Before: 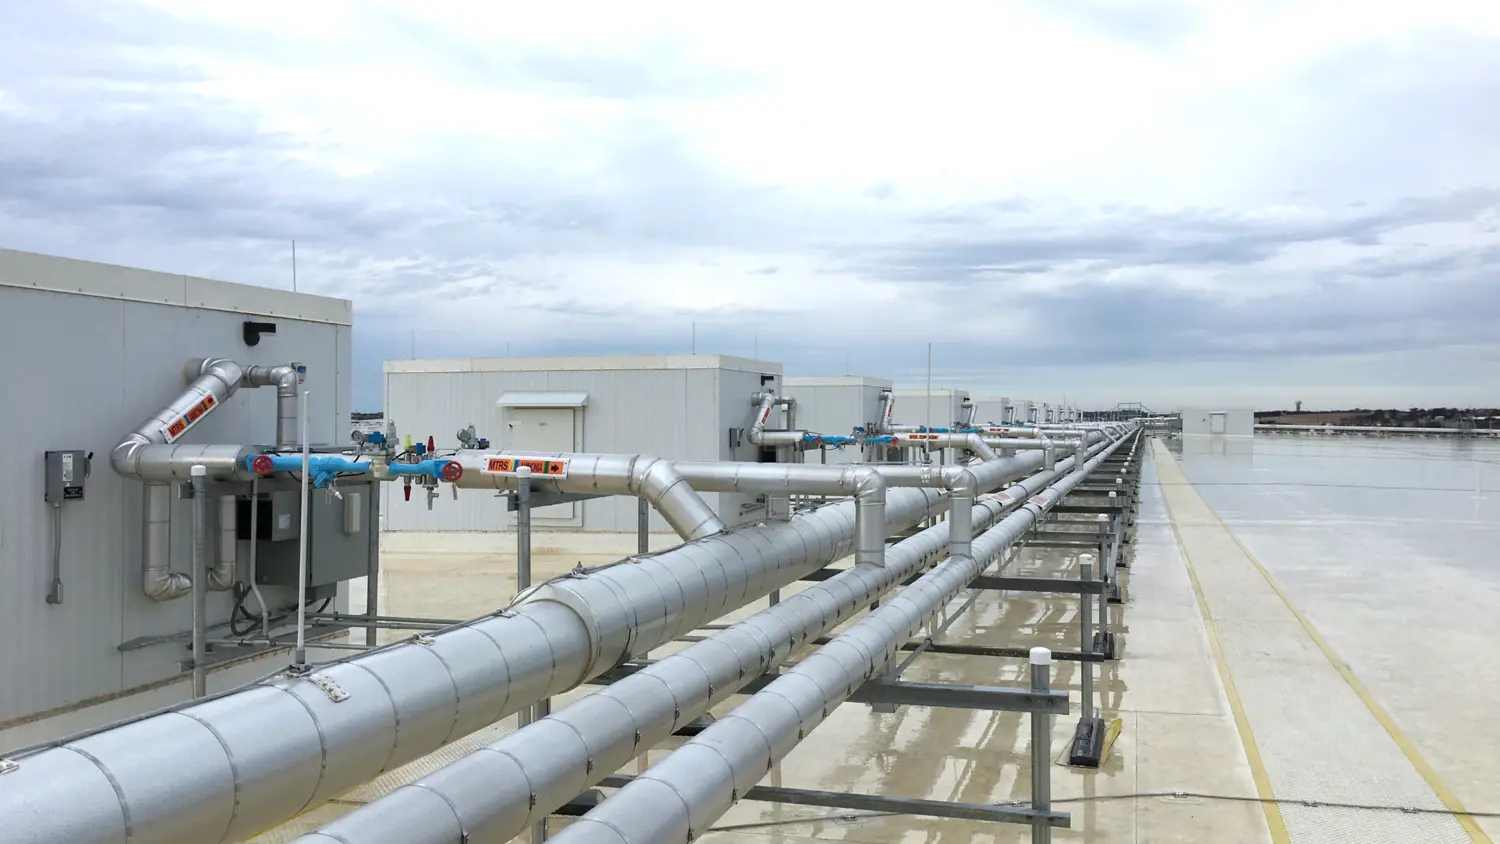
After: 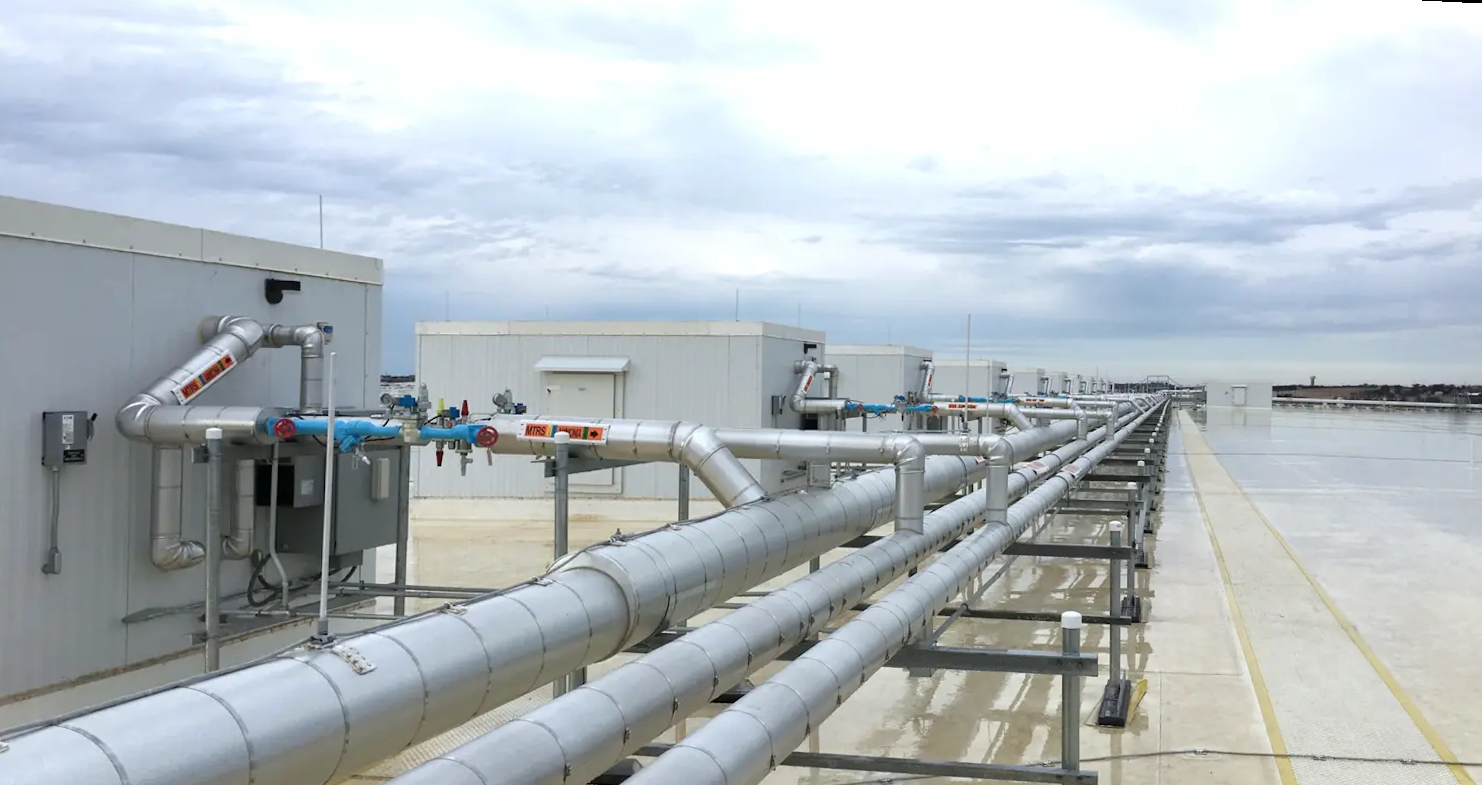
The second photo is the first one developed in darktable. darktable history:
rgb levels: preserve colors max RGB
rotate and perspective: rotation 0.679°, lens shift (horizontal) 0.136, crop left 0.009, crop right 0.991, crop top 0.078, crop bottom 0.95
